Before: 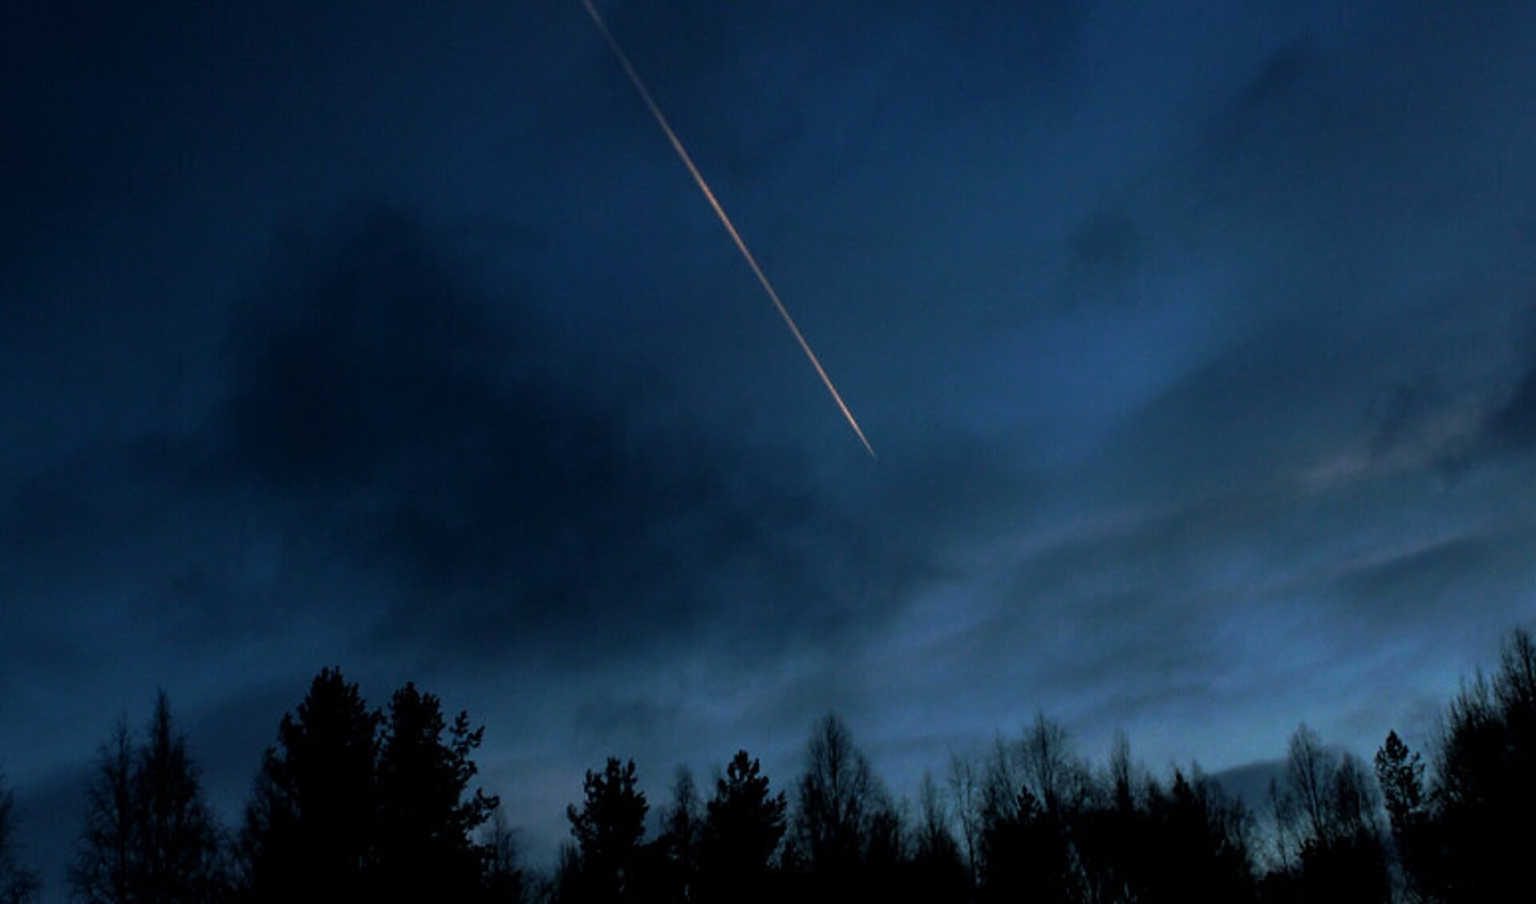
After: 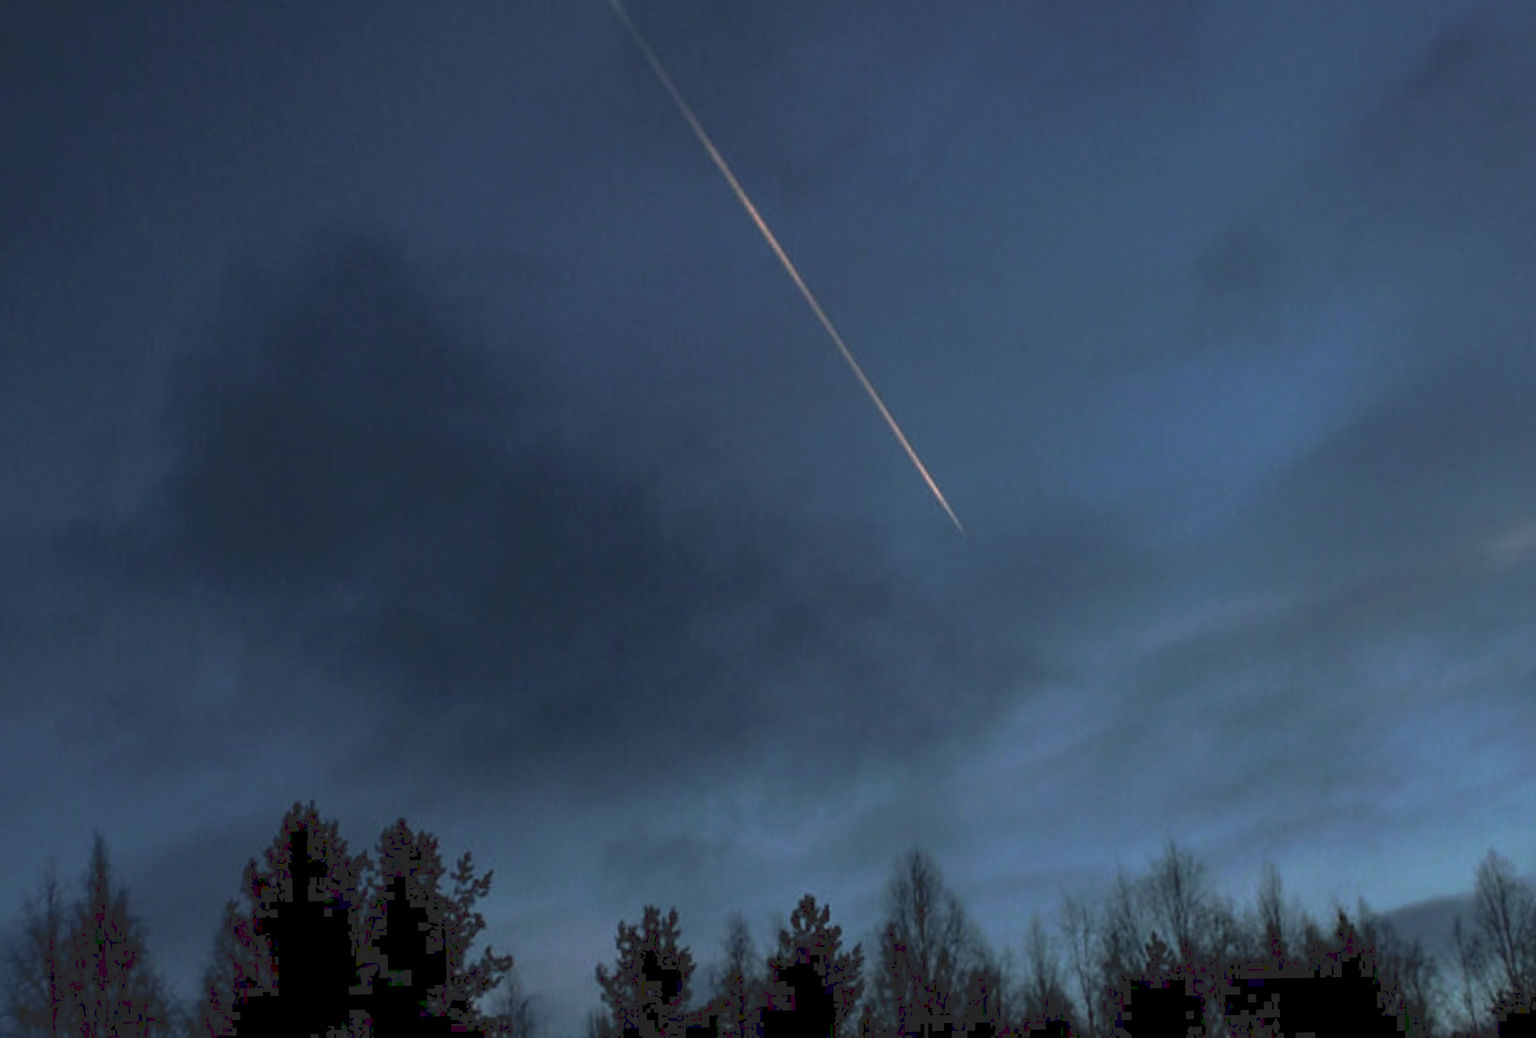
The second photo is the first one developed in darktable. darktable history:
tone curve: curves: ch0 [(0, 0) (0.003, 0.144) (0.011, 0.149) (0.025, 0.159) (0.044, 0.183) (0.069, 0.207) (0.1, 0.236) (0.136, 0.269) (0.177, 0.303) (0.224, 0.339) (0.277, 0.38) (0.335, 0.428) (0.399, 0.478) (0.468, 0.539) (0.543, 0.604) (0.623, 0.679) (0.709, 0.755) (0.801, 0.836) (0.898, 0.918) (1, 1)], preserve colors none
crop and rotate: angle 1°, left 4.281%, top 0.642%, right 11.383%, bottom 2.486%
